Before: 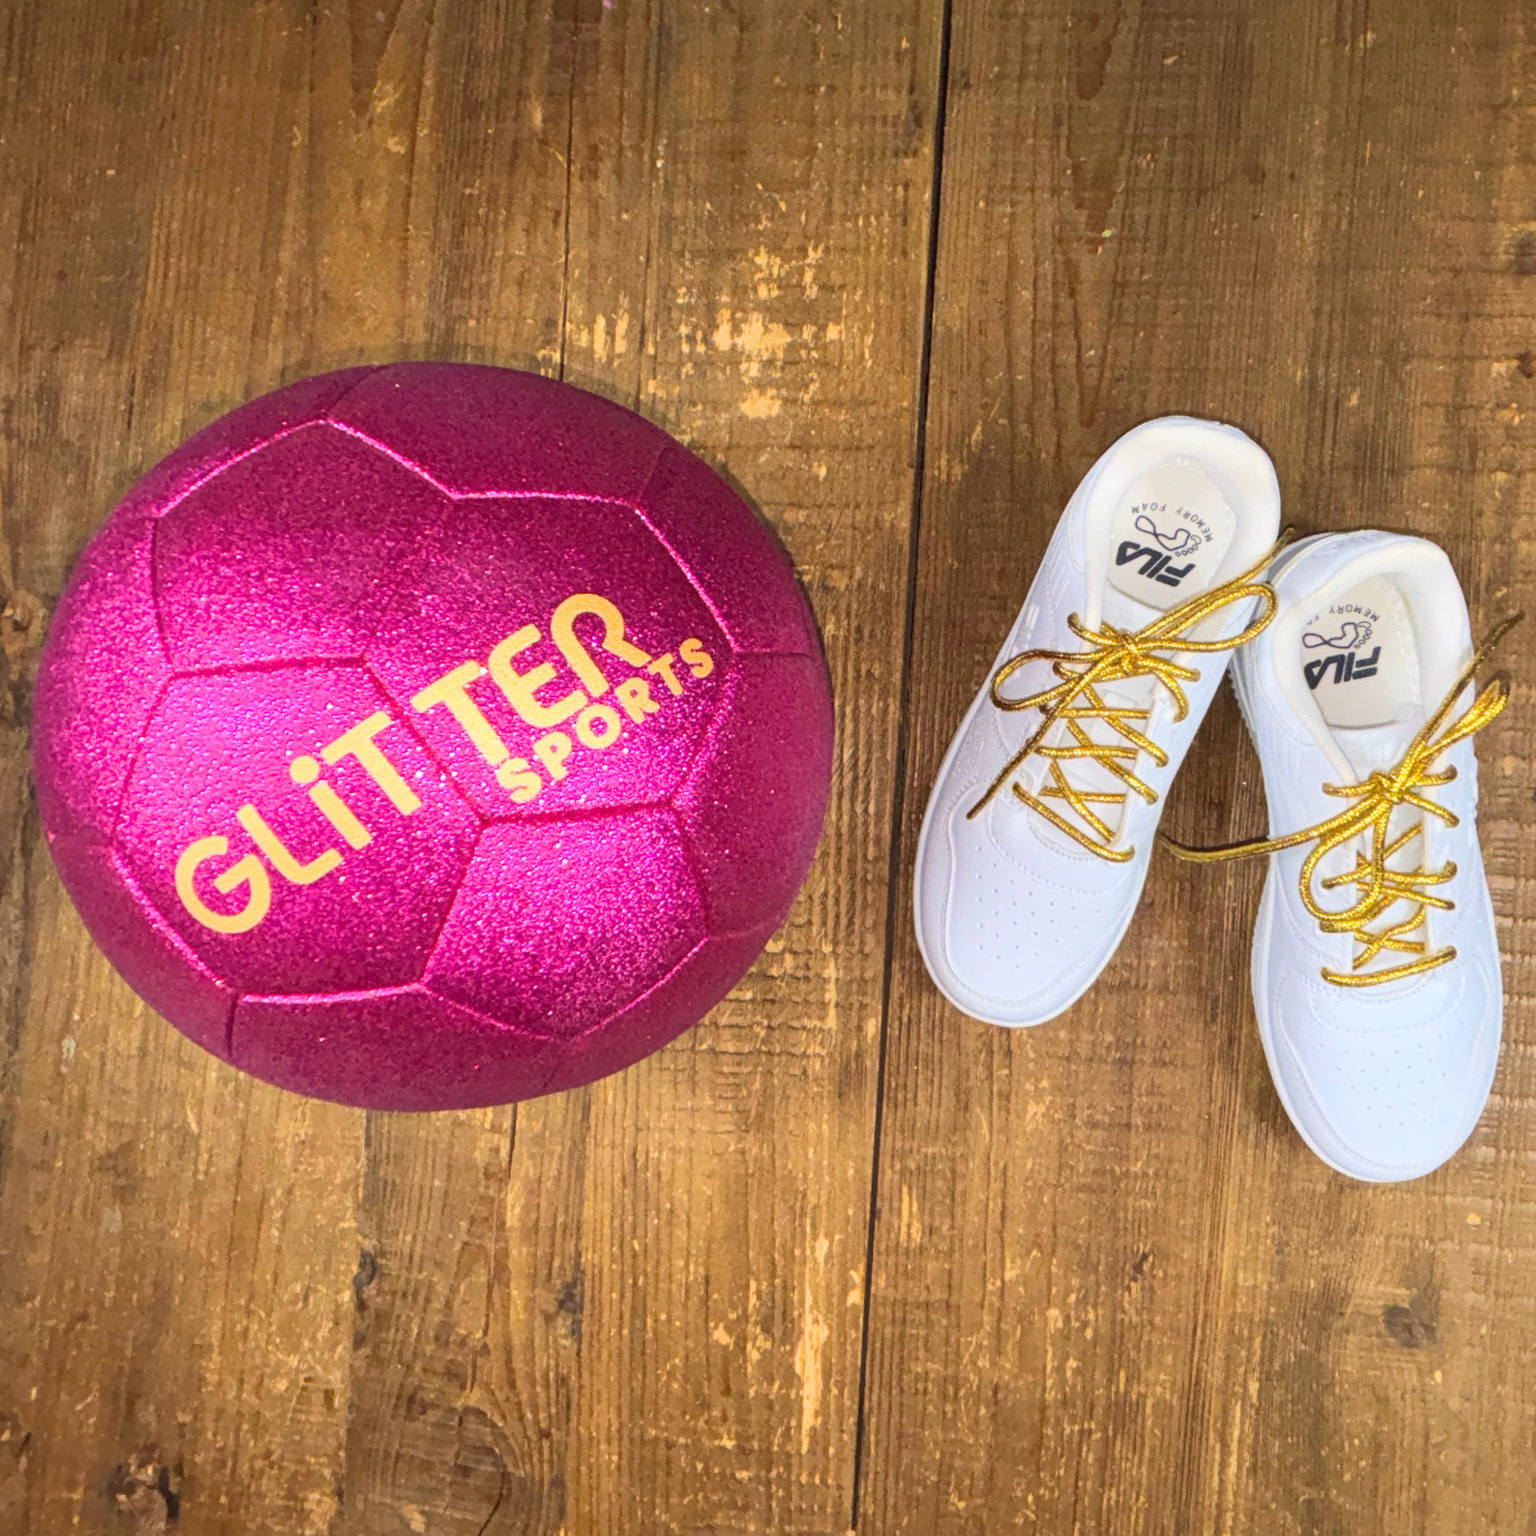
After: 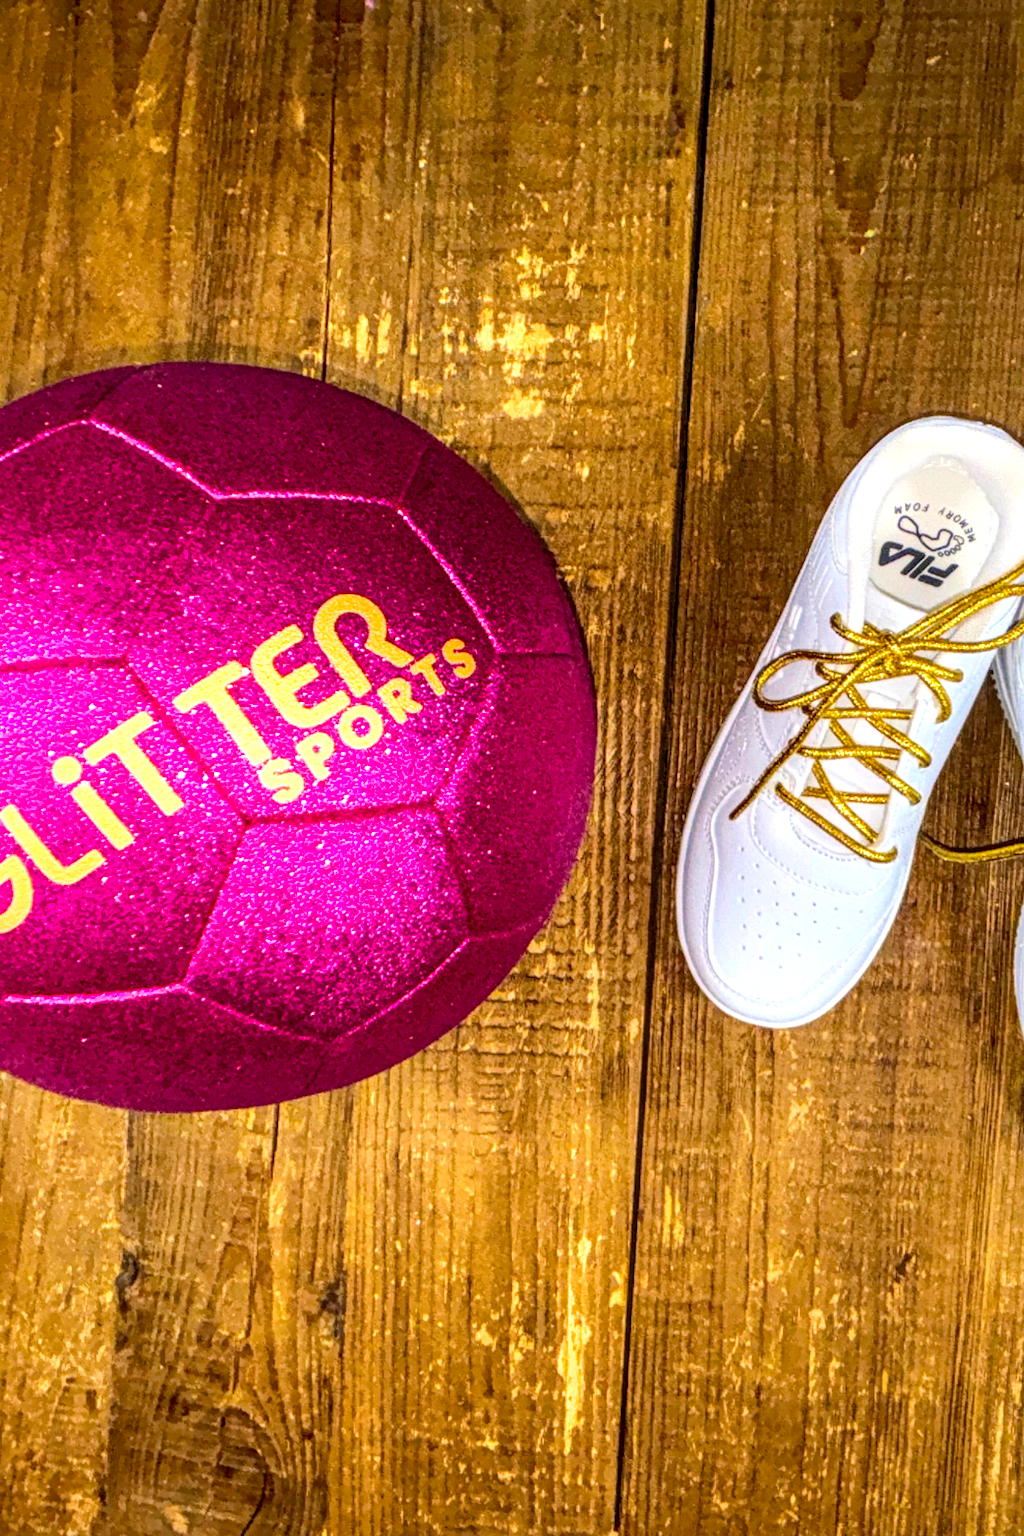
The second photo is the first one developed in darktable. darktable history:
color balance rgb: perceptual saturation grading › global saturation 25%, perceptual brilliance grading › mid-tones 10%, perceptual brilliance grading › shadows 15%, global vibrance 20%
local contrast: highlights 0%, shadows 0%, detail 182%
contrast brightness saturation: brightness -0.09
crop and rotate: left 15.546%, right 17.787%
